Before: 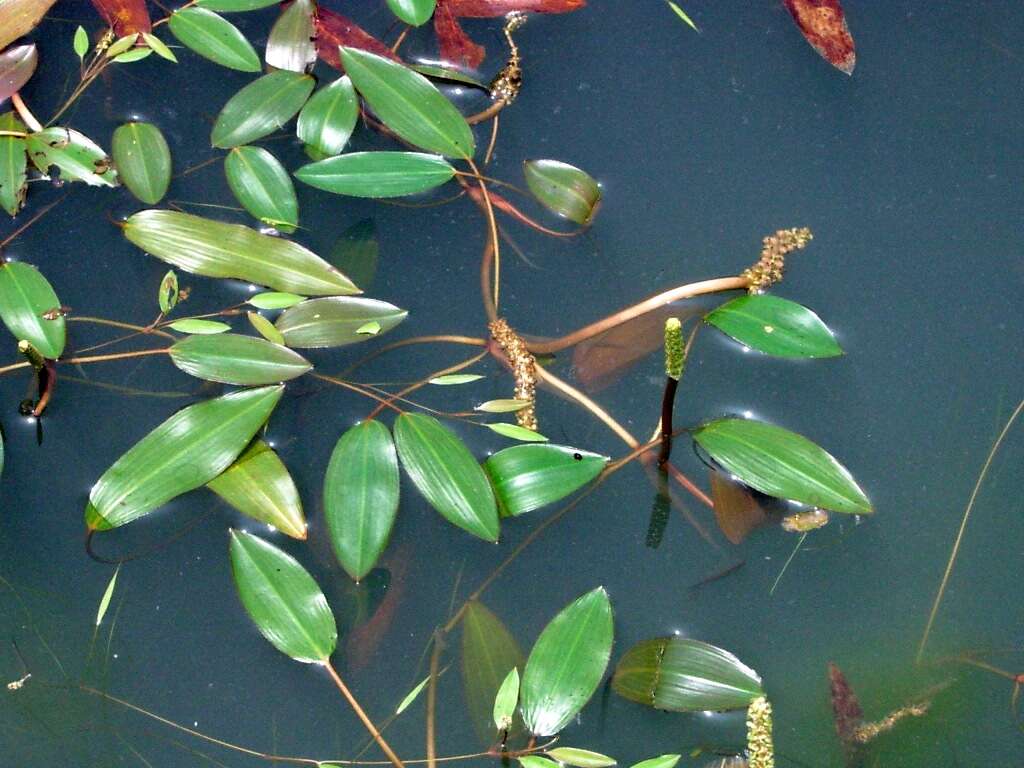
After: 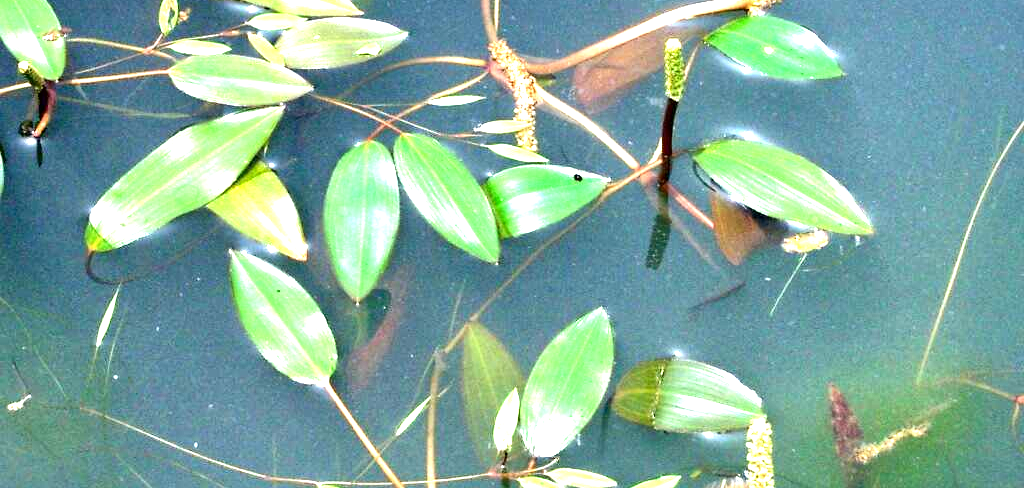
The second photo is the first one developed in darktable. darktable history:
crop and rotate: top 36.435%
exposure: black level correction 0.001, exposure 1.735 EV, compensate highlight preservation false
local contrast: mode bilateral grid, contrast 20, coarseness 50, detail 140%, midtone range 0.2
